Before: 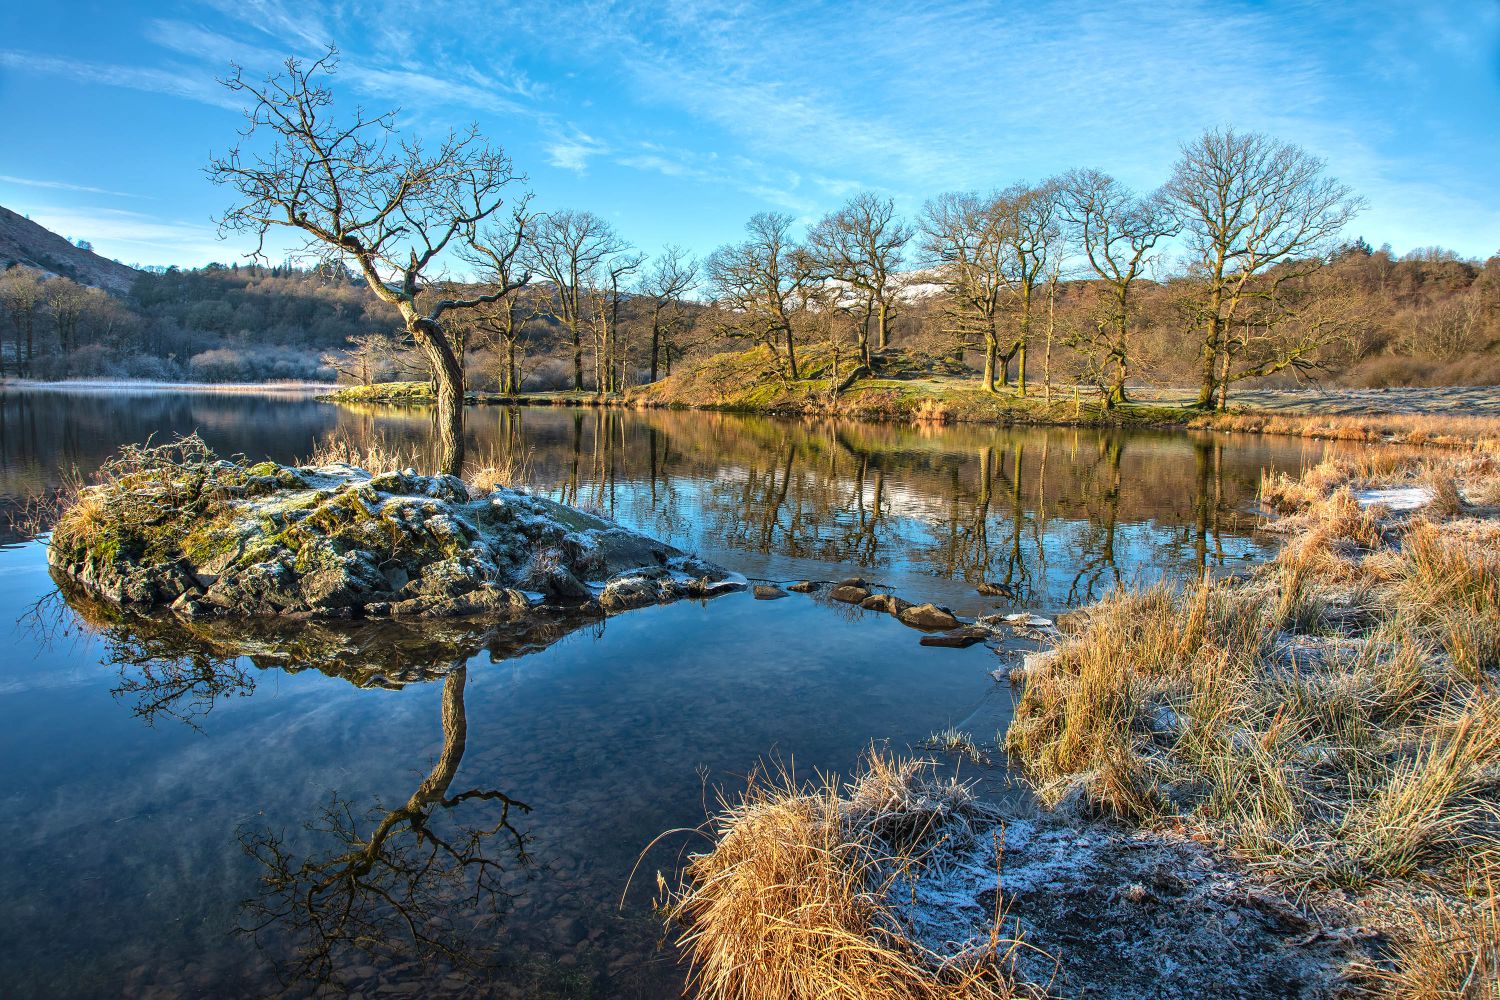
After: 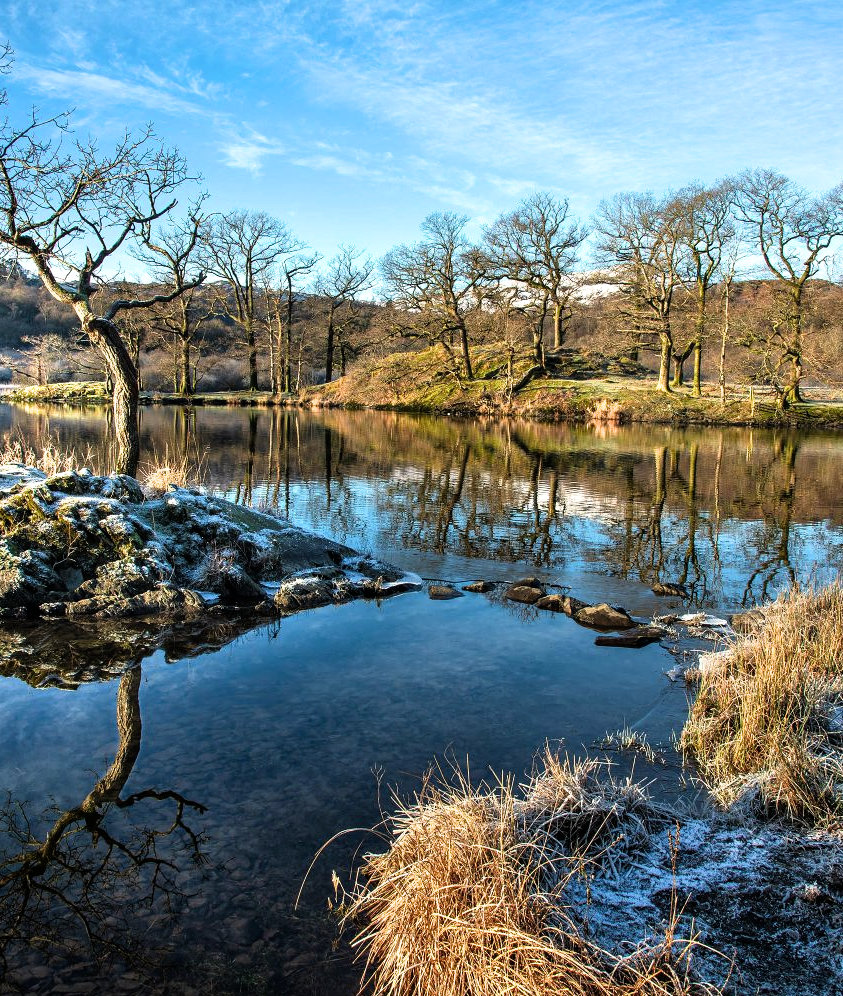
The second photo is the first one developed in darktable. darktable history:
filmic rgb: white relative exposure 2.34 EV, hardness 6.59
crop: left 21.674%, right 22.086%
